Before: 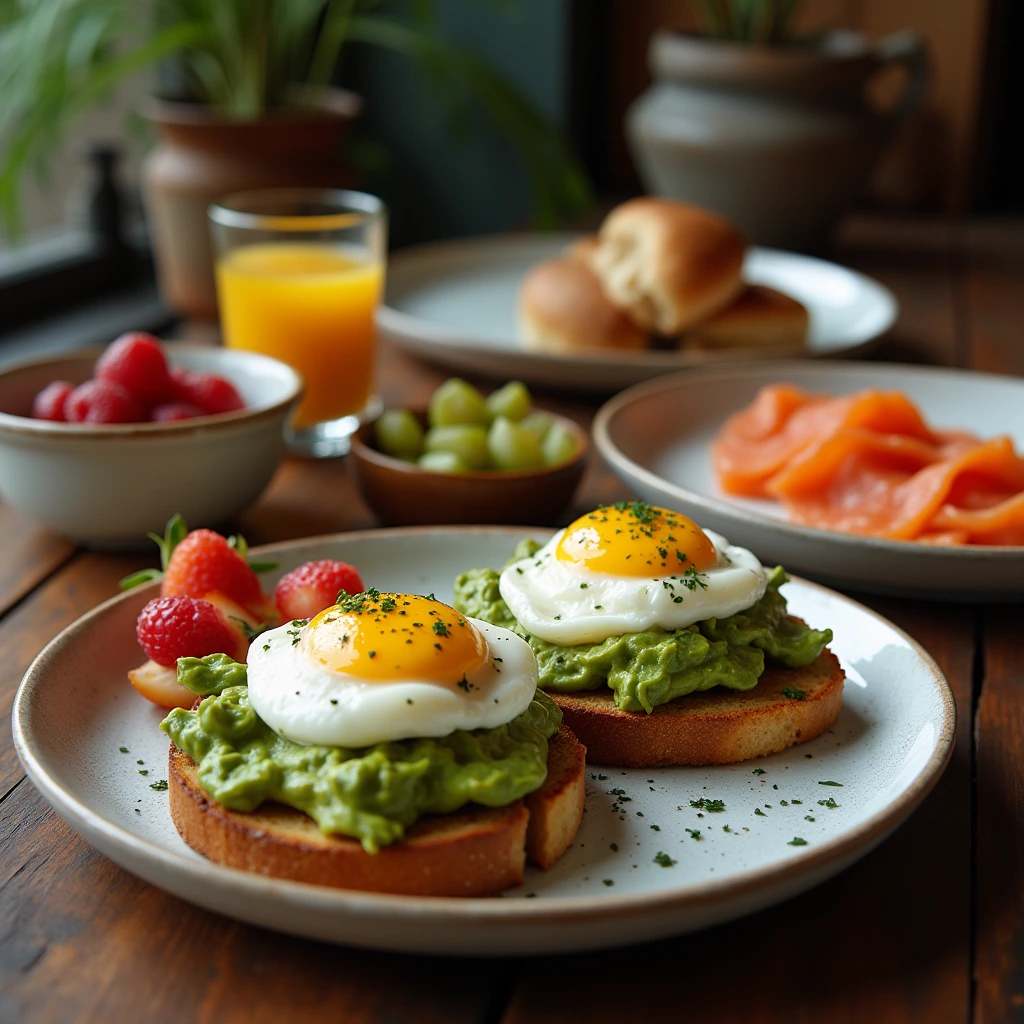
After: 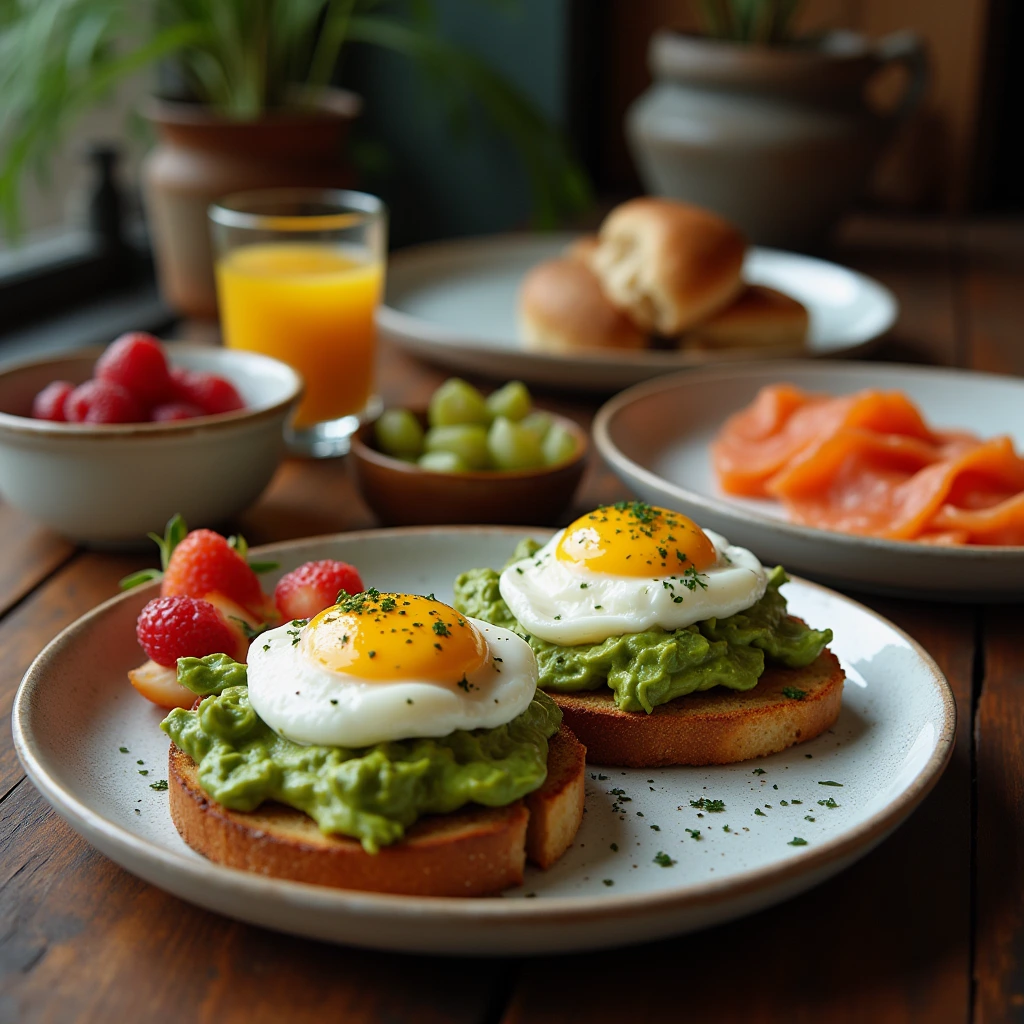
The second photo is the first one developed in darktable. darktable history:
exposure: exposure -0.065 EV, compensate highlight preservation false
